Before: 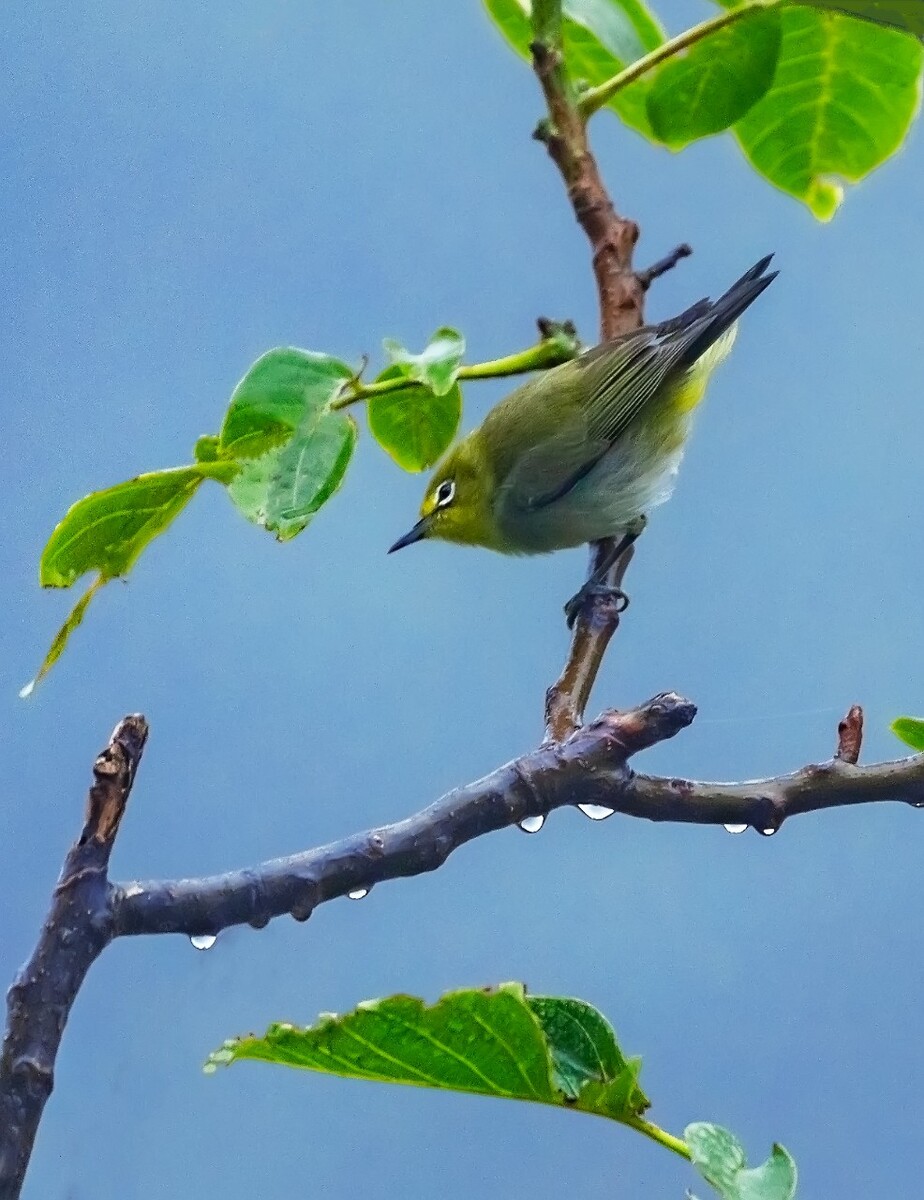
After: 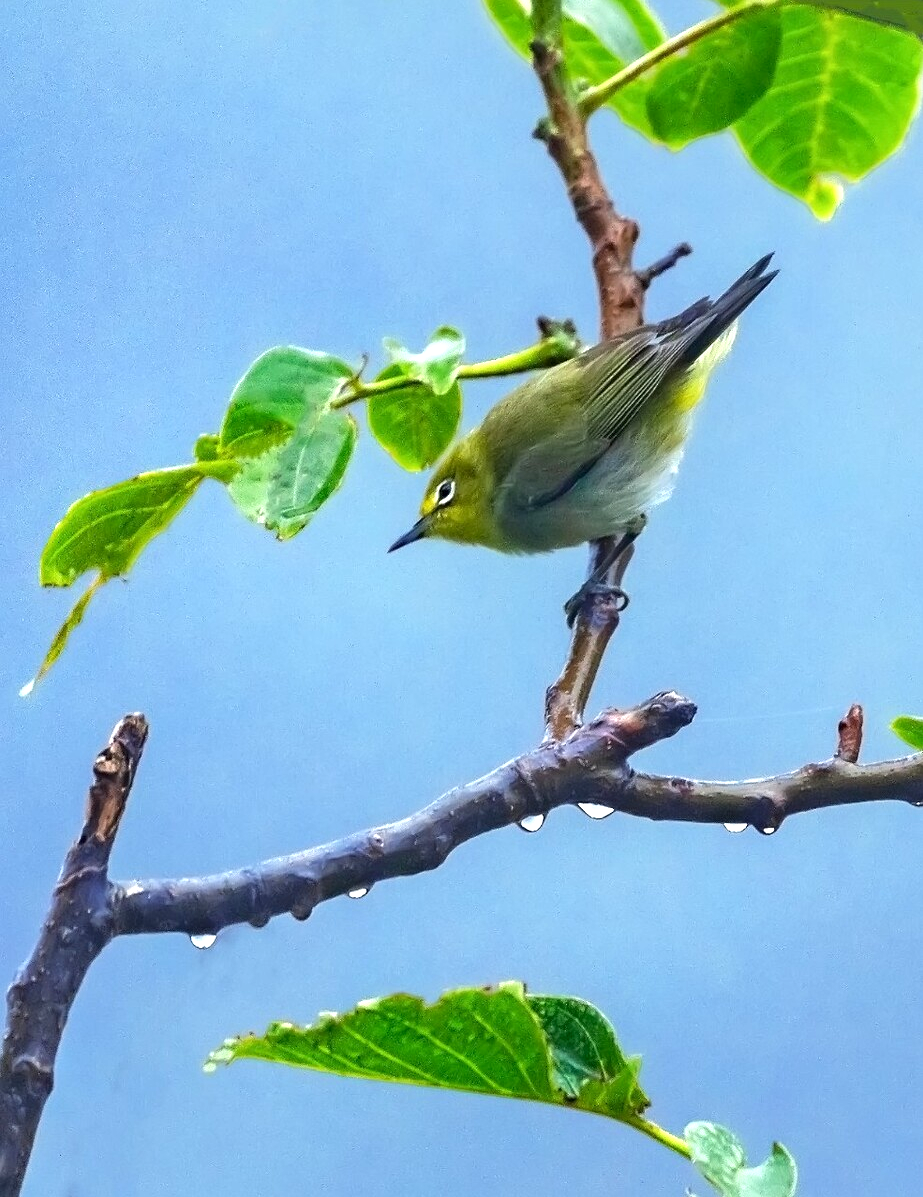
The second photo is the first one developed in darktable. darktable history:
crop: top 0.093%, bottom 0.138%
exposure: exposure 0.6 EV, compensate highlight preservation false
local contrast: highlights 106%, shadows 100%, detail 119%, midtone range 0.2
